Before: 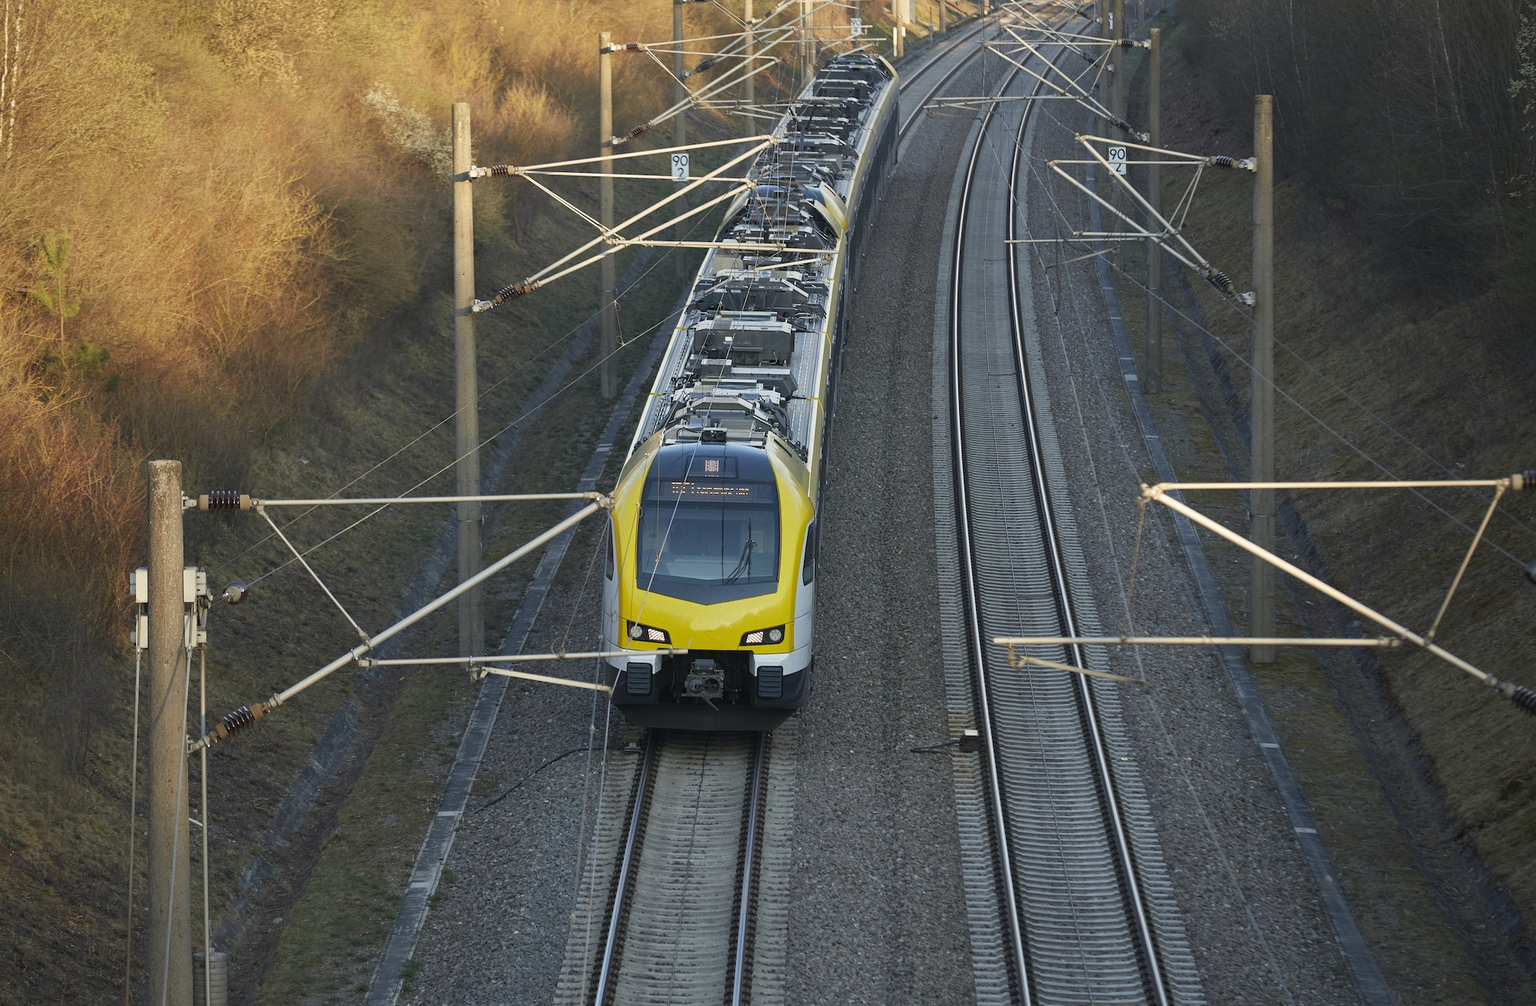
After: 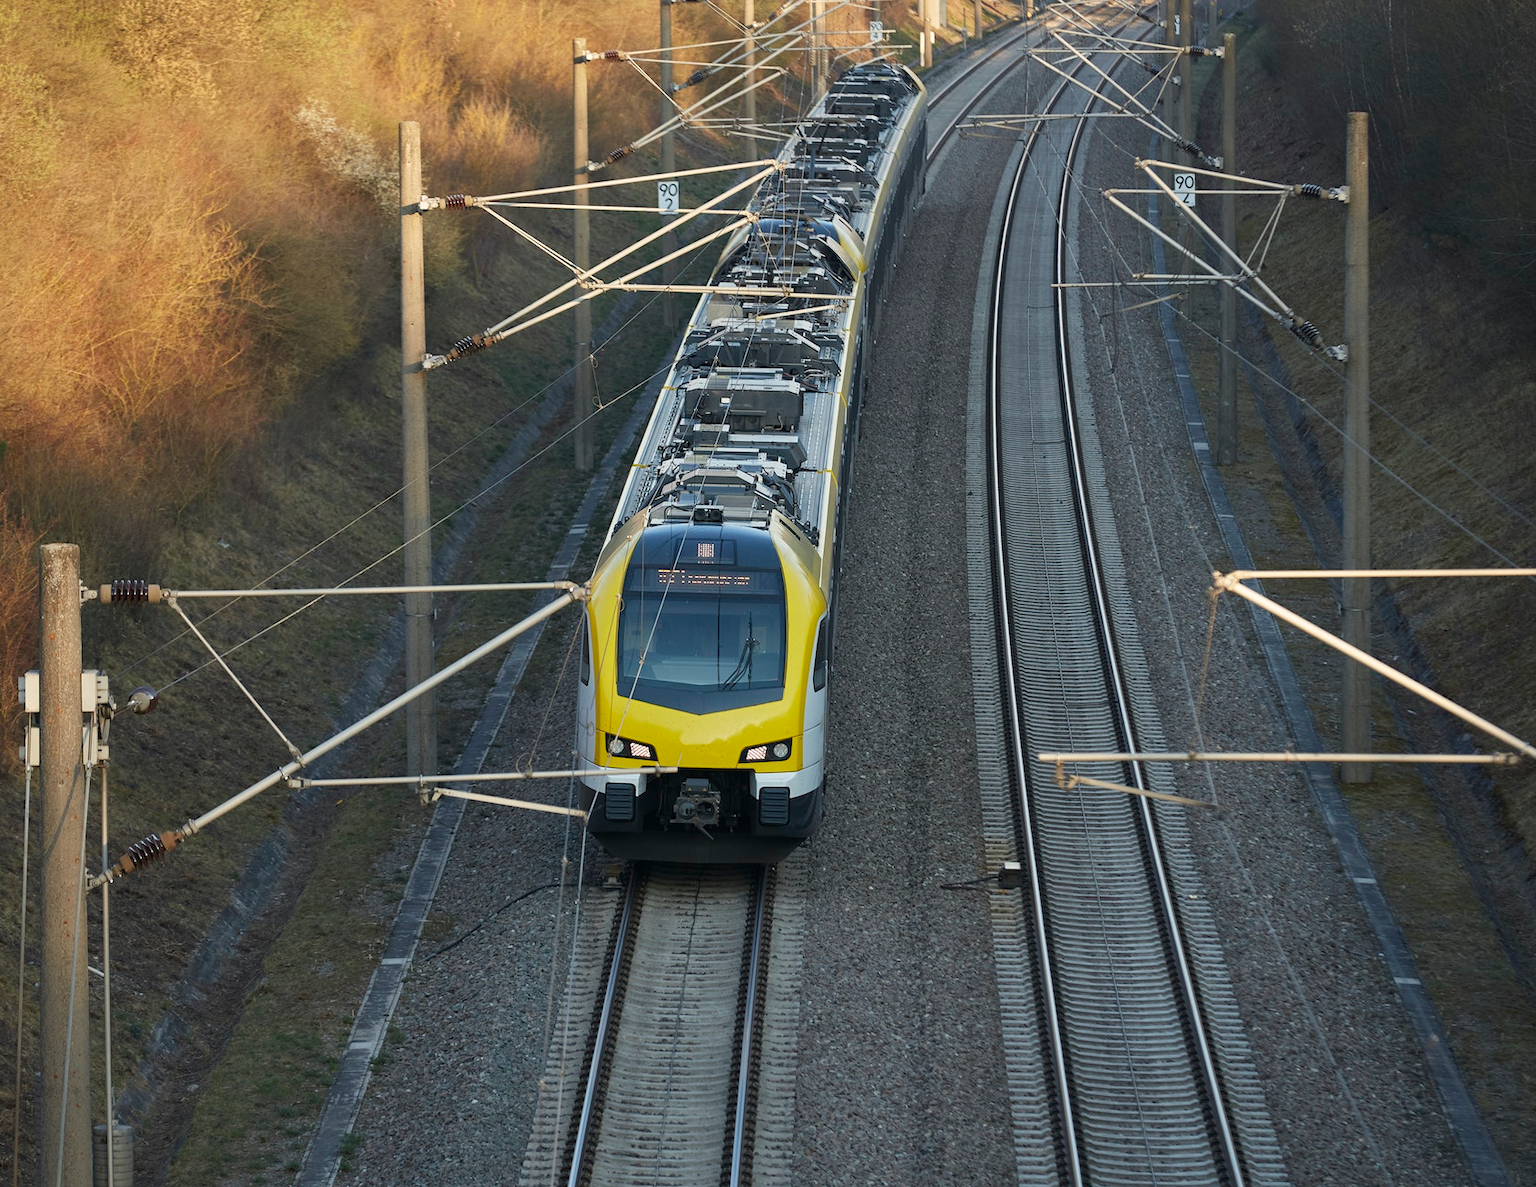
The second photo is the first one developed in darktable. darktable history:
crop: left 7.465%, right 7.839%
contrast brightness saturation: contrast 0.07
